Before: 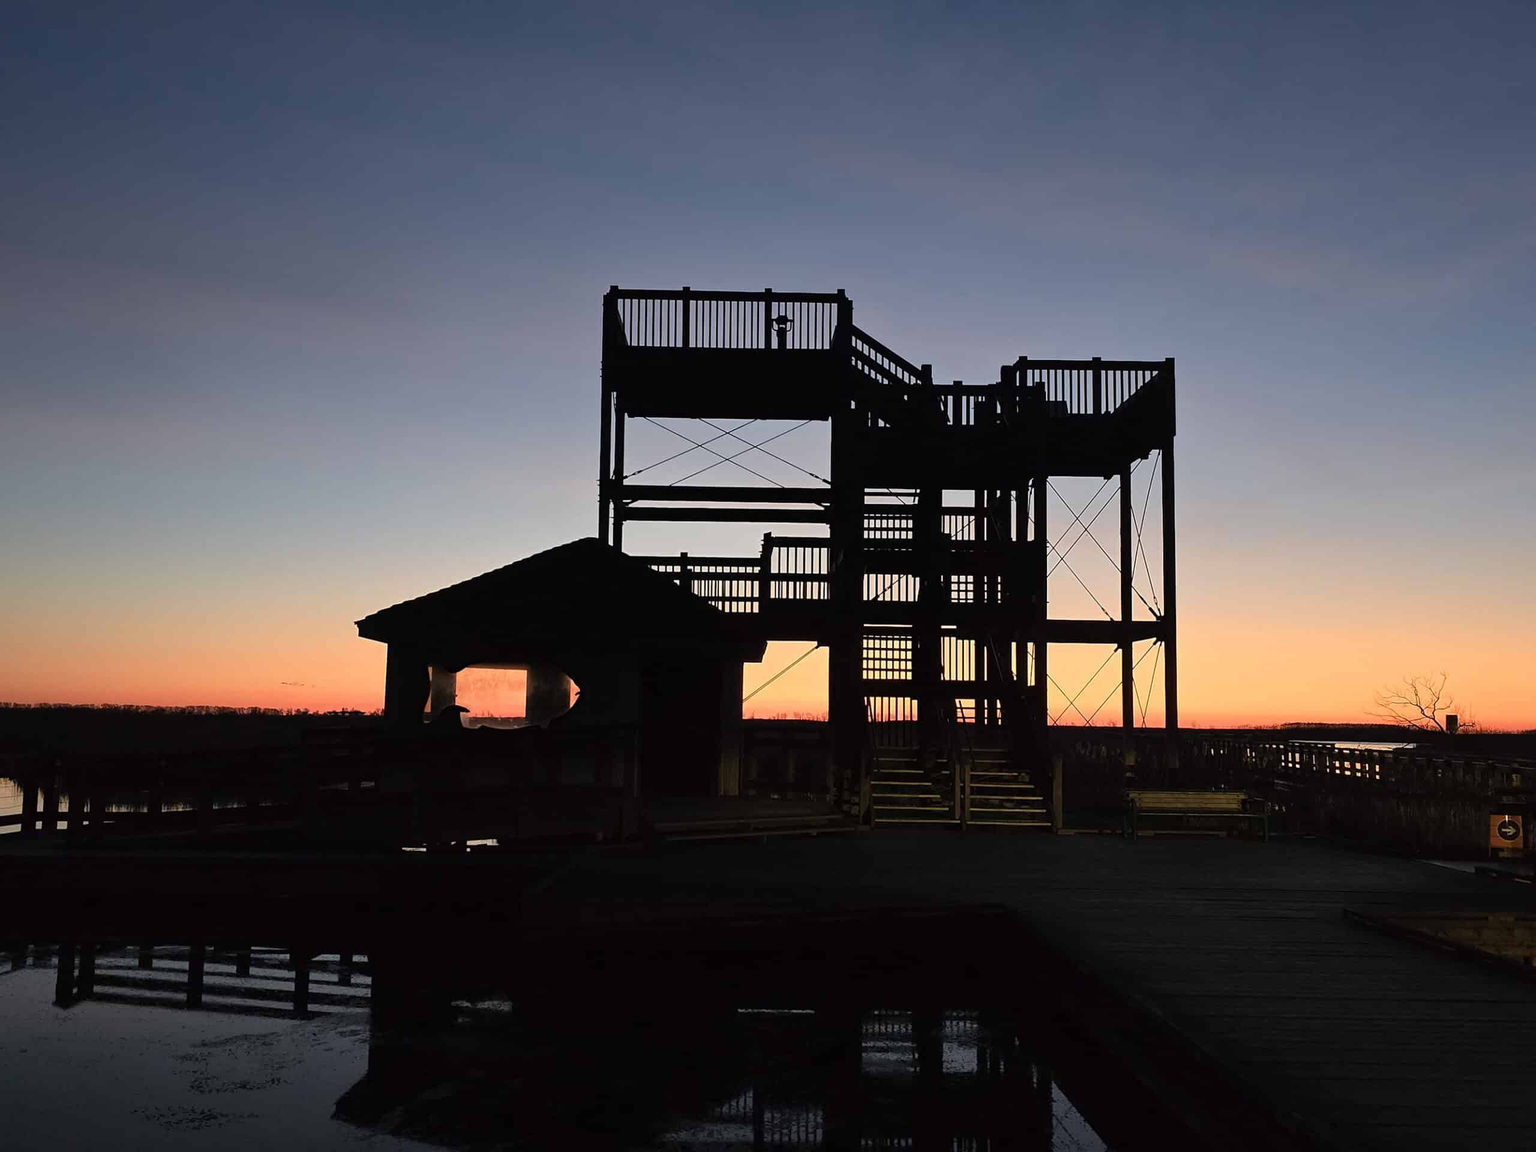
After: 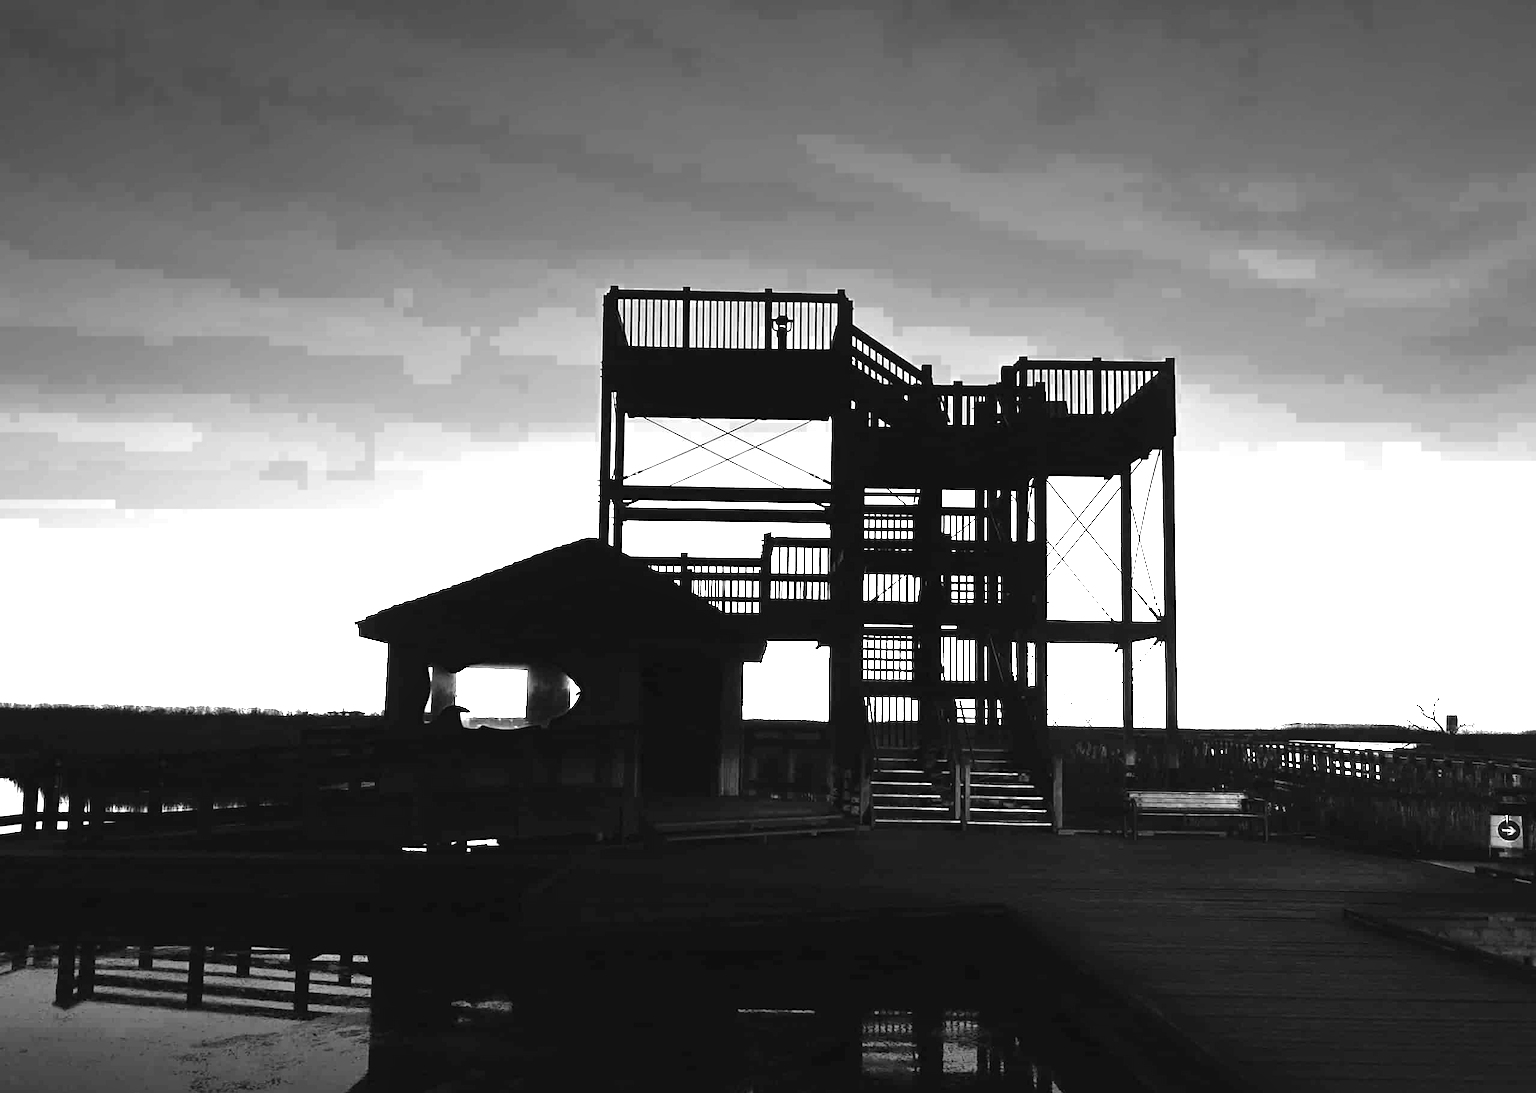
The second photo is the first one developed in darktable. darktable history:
color zones: curves: ch0 [(0, 0.554) (0.146, 0.662) (0.293, 0.86) (0.503, 0.774) (0.637, 0.106) (0.74, 0.072) (0.866, 0.488) (0.998, 0.569)]; ch1 [(0, 0) (0.143, 0) (0.286, 0) (0.429, 0) (0.571, 0) (0.714, 0) (0.857, 0)]
tone equalizer: -8 EV -0.739 EV, -7 EV -0.681 EV, -6 EV -0.599 EV, -5 EV -0.387 EV, -3 EV 0.399 EV, -2 EV 0.6 EV, -1 EV 0.691 EV, +0 EV 0.778 EV
crop and rotate: top 0.009%, bottom 5.043%
exposure: black level correction -0.002, exposure 1.331 EV, compensate exposure bias true, compensate highlight preservation false
